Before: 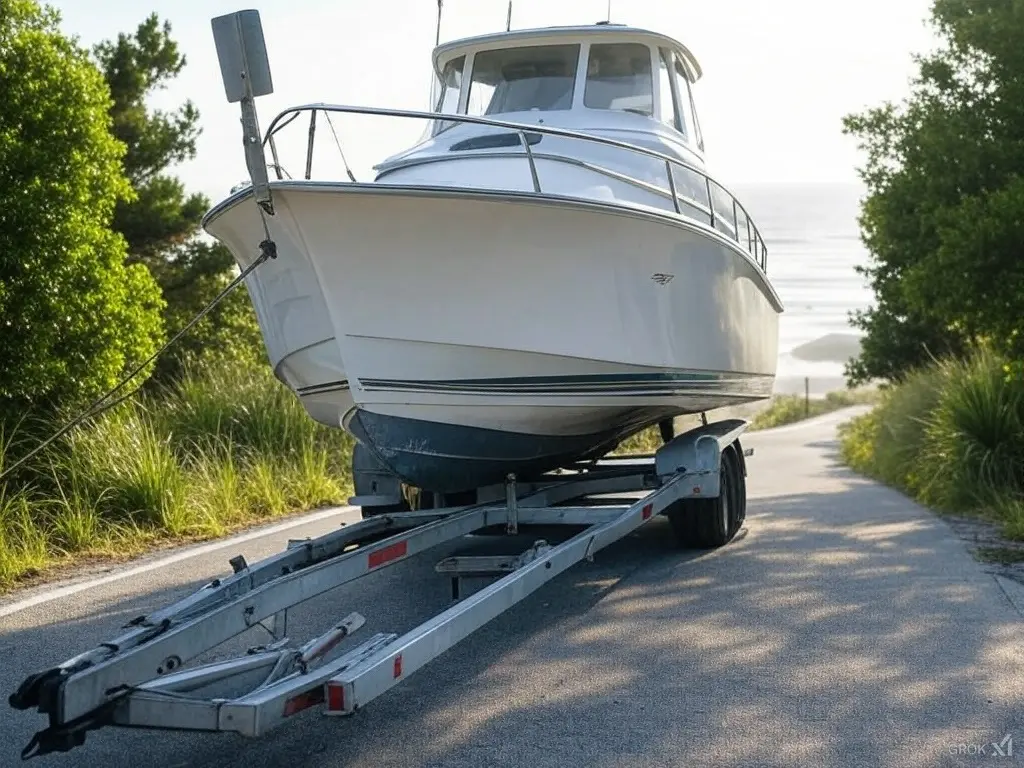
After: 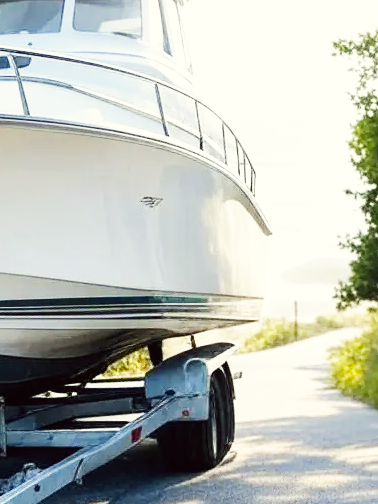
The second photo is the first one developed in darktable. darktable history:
color correction: highlights a* -0.95, highlights b* 4.5, shadows a* 3.55
base curve: curves: ch0 [(0, 0) (0.007, 0.004) (0.027, 0.03) (0.046, 0.07) (0.207, 0.54) (0.442, 0.872) (0.673, 0.972) (1, 1)], preserve colors none
crop and rotate: left 49.936%, top 10.094%, right 13.136%, bottom 24.256%
